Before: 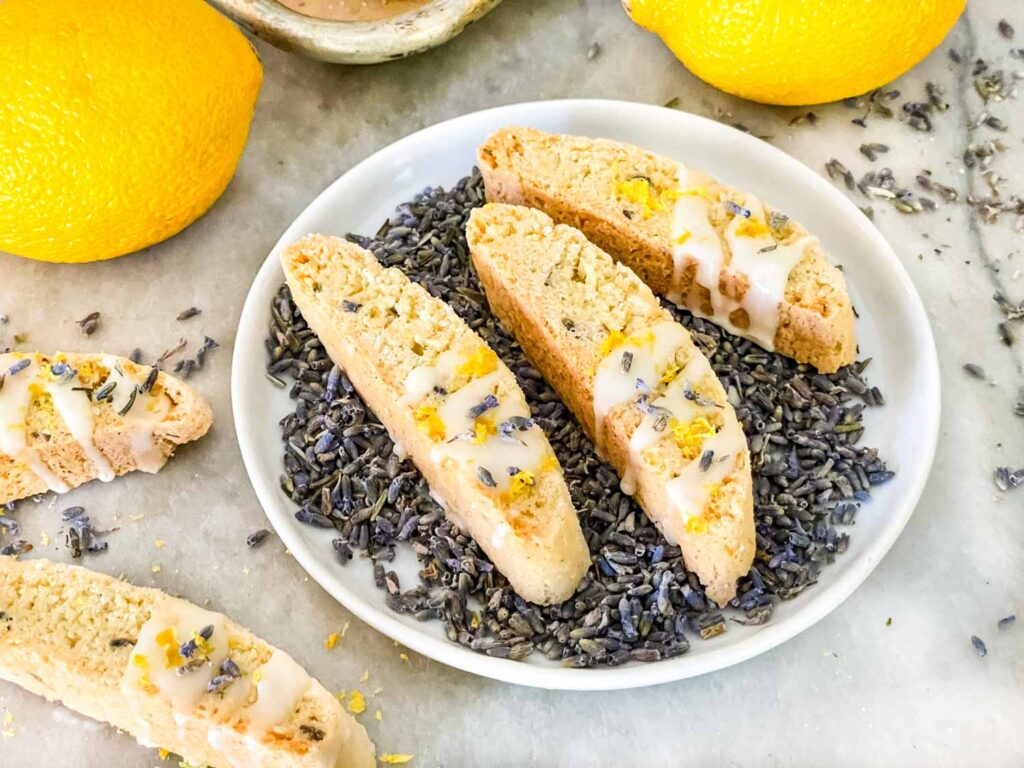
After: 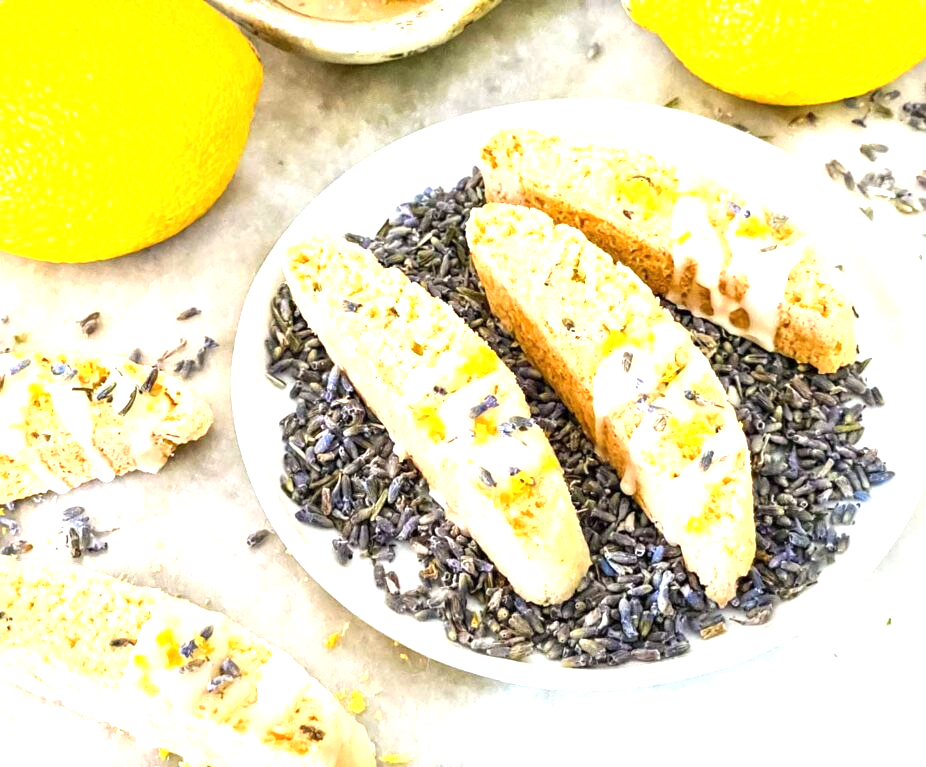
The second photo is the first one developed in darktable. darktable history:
crop: right 9.523%, bottom 0.025%
exposure: exposure 0.998 EV, compensate highlight preservation false
tone equalizer: edges refinement/feathering 500, mask exposure compensation -1.57 EV, preserve details no
